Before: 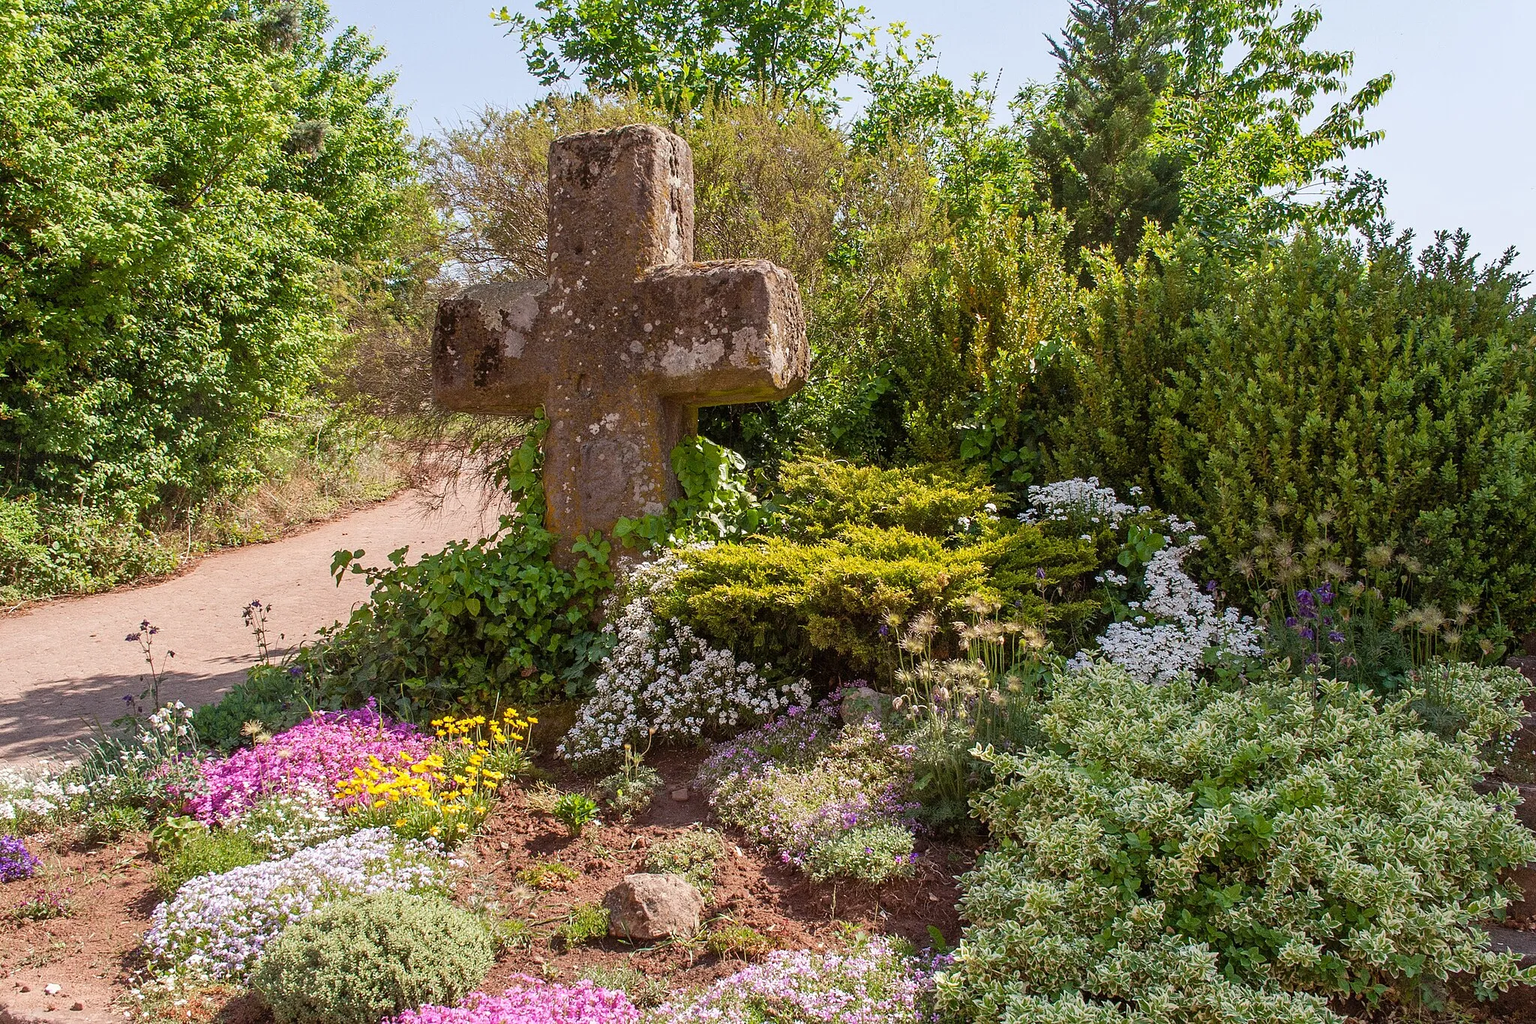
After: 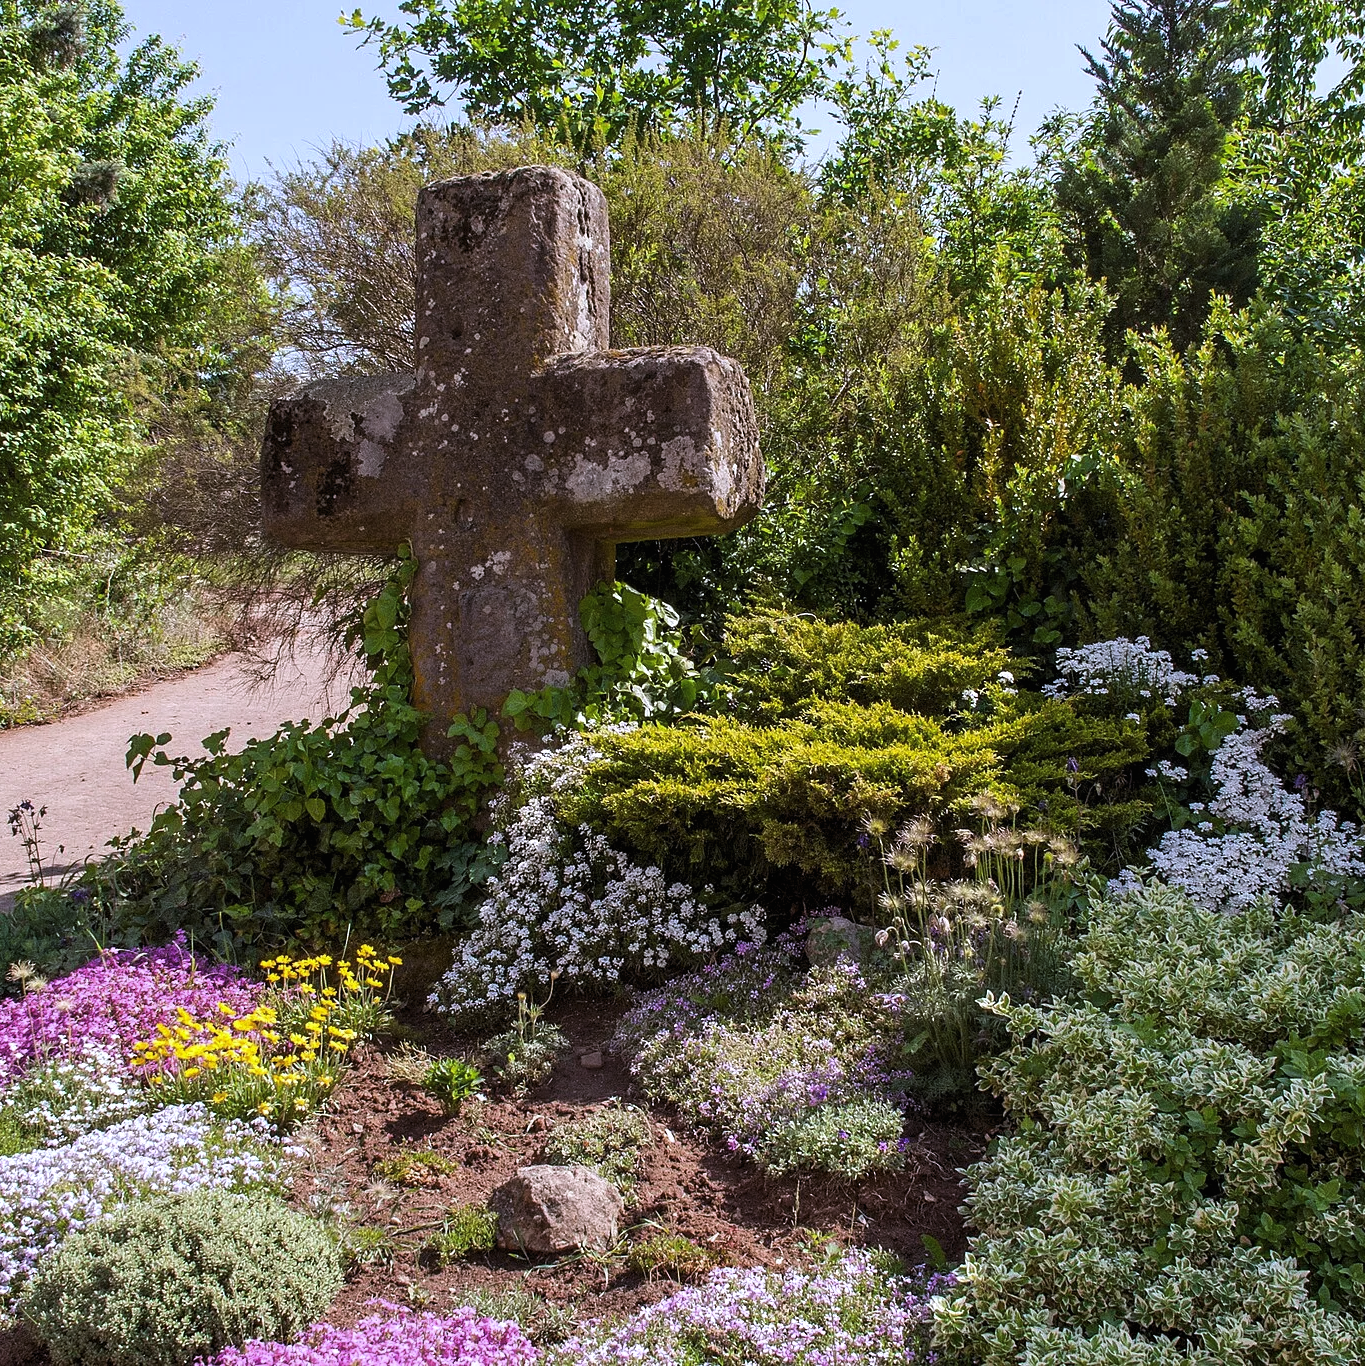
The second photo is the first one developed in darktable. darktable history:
local contrast: mode bilateral grid, contrast 100, coarseness 100, detail 94%, midtone range 0.2
white balance: red 0.967, blue 1.119, emerald 0.756
crop: left 15.419%, right 17.914%
levels: levels [0.029, 0.545, 0.971]
